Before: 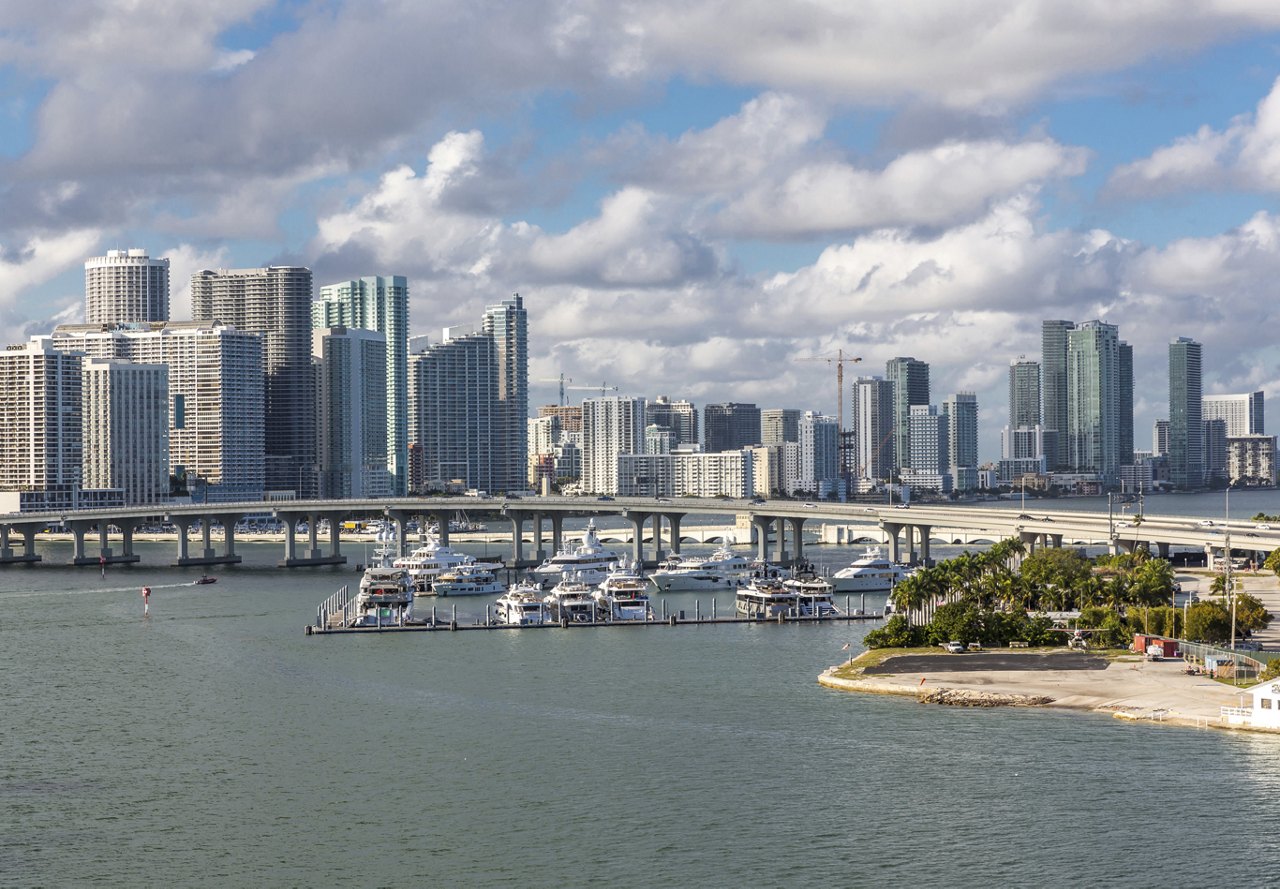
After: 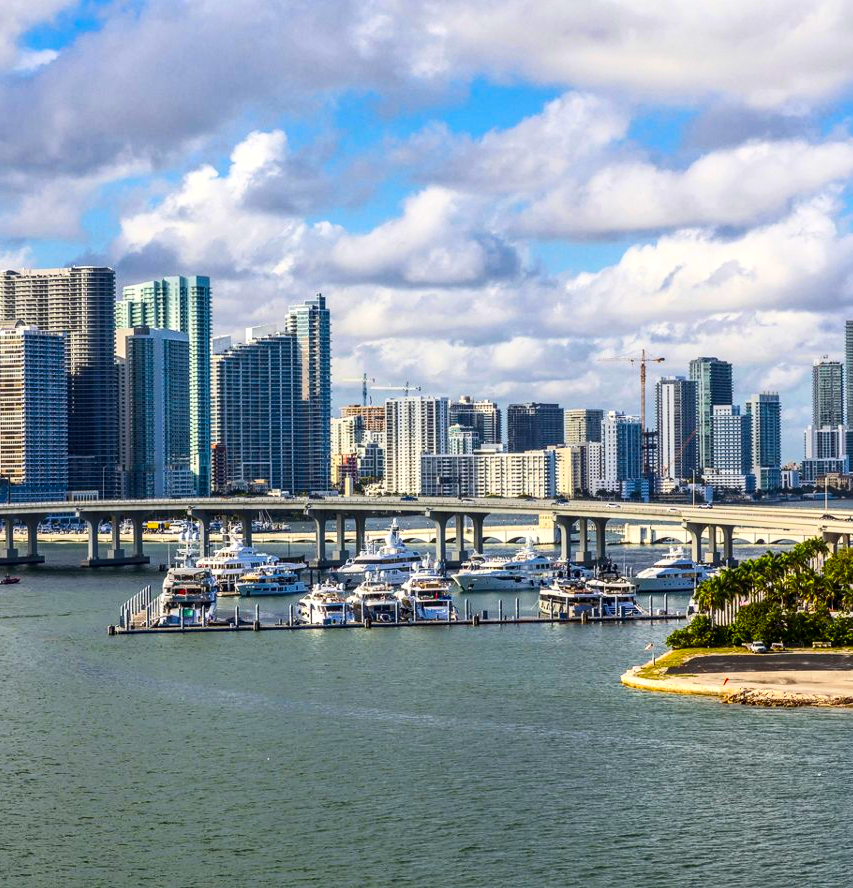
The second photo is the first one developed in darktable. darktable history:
local contrast: on, module defaults
contrast brightness saturation: contrast 0.269, brightness 0.013, saturation 0.885
crop: left 15.398%, right 17.932%
